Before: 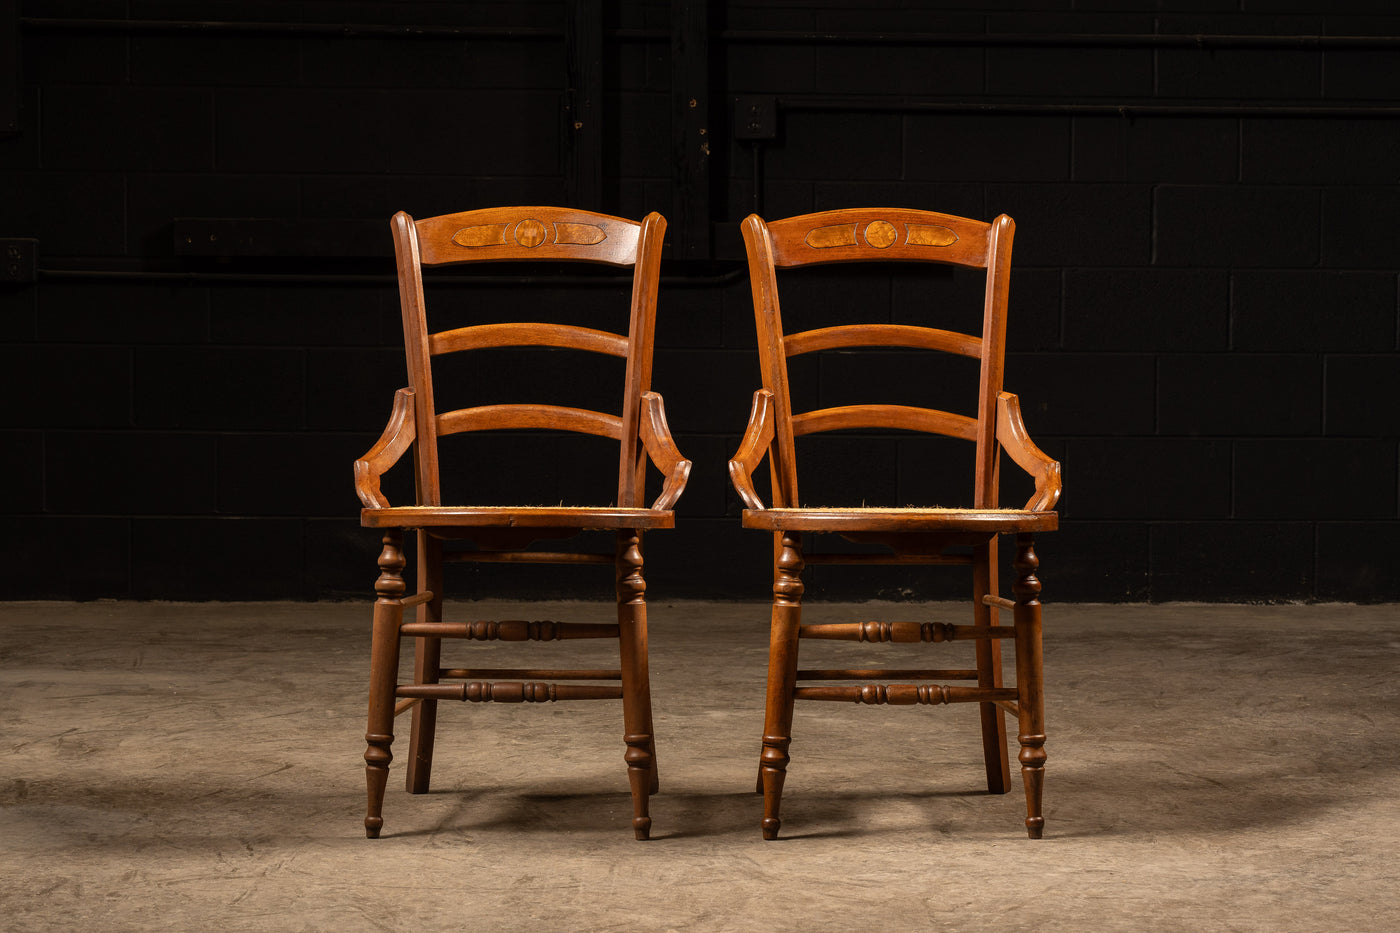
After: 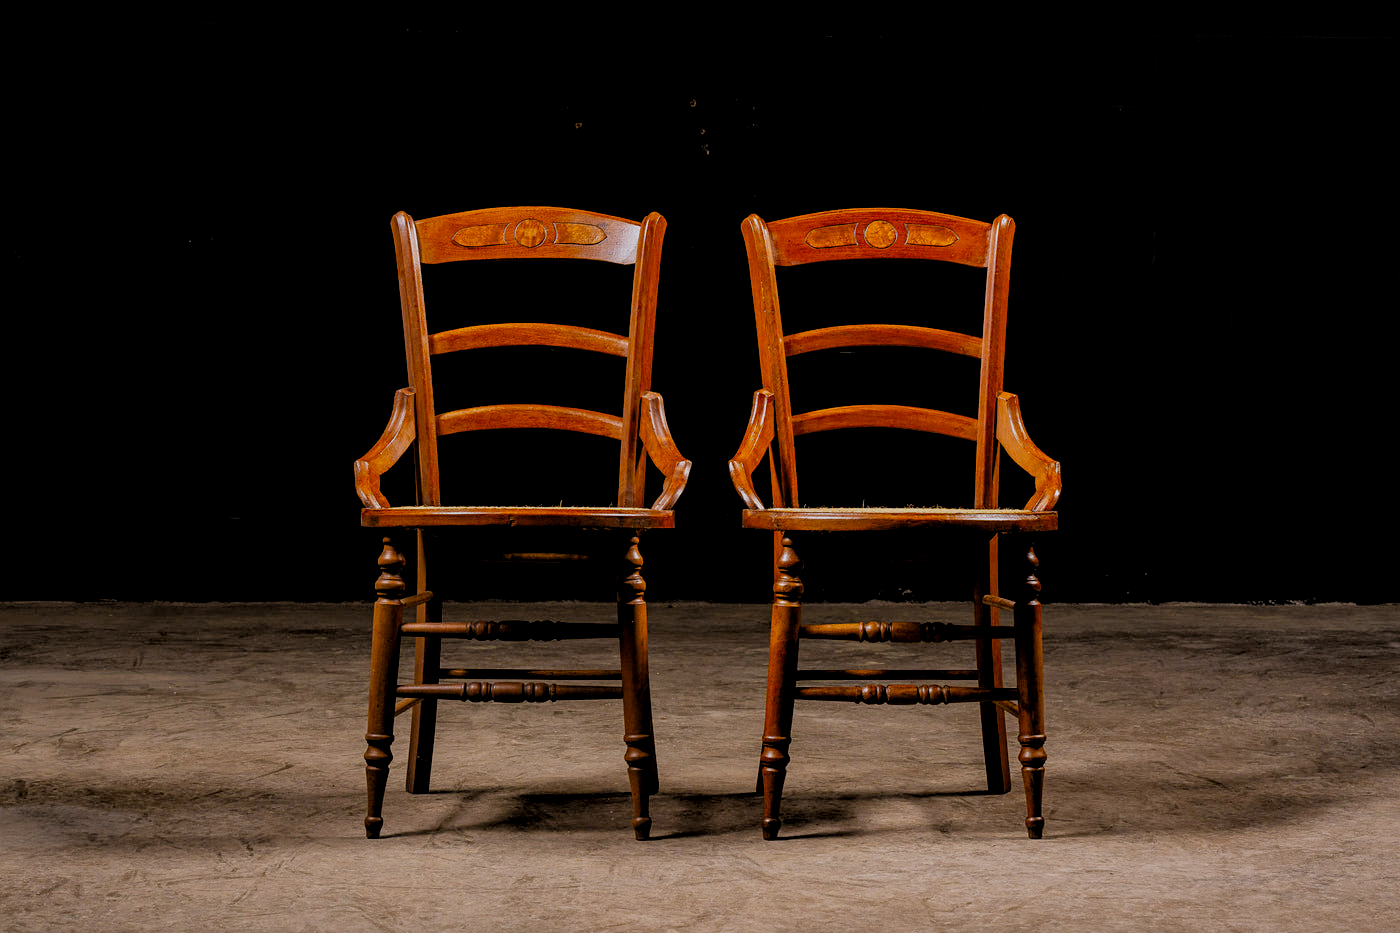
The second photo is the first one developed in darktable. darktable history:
local contrast: highlights 100%, shadows 100%, detail 131%, midtone range 0.2
filmic rgb: black relative exposure -4.4 EV, white relative exposure 5 EV, threshold 3 EV, hardness 2.23, latitude 40.06%, contrast 1.15, highlights saturation mix 10%, shadows ↔ highlights balance 1.04%, preserve chrominance RGB euclidean norm (legacy), color science v4 (2020), enable highlight reconstruction true
white balance: red 0.967, blue 1.119, emerald 0.756
sharpen: amount 0.2
